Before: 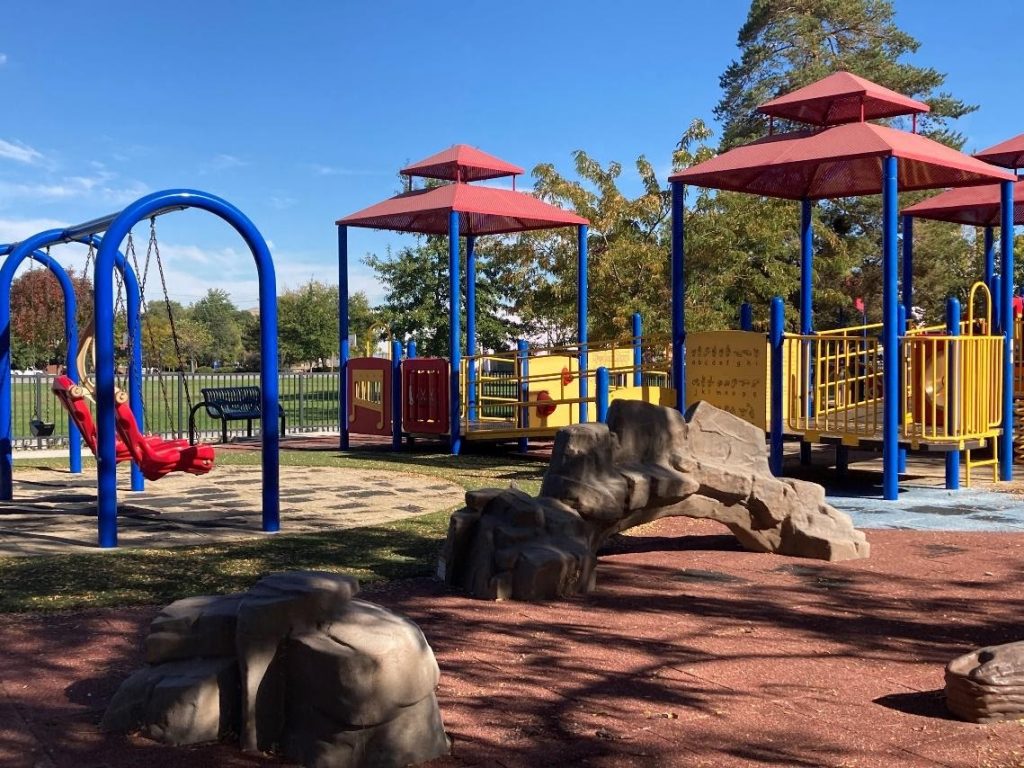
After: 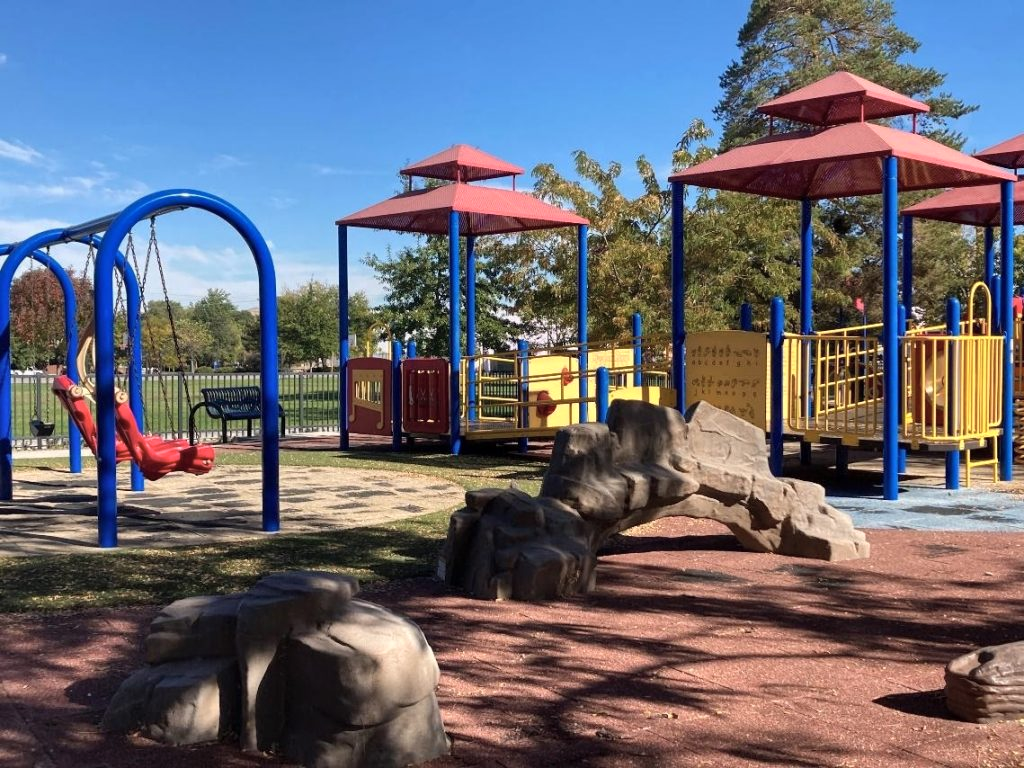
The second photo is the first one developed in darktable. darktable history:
shadows and highlights: shadows 37.27, highlights -28.18, soften with gaussian
color zones: curves: ch0 [(0, 0.558) (0.143, 0.559) (0.286, 0.529) (0.429, 0.505) (0.571, 0.5) (0.714, 0.5) (0.857, 0.5) (1, 0.558)]; ch1 [(0, 0.469) (0.01, 0.469) (0.12, 0.446) (0.248, 0.469) (0.5, 0.5) (0.748, 0.5) (0.99, 0.469) (1, 0.469)]
